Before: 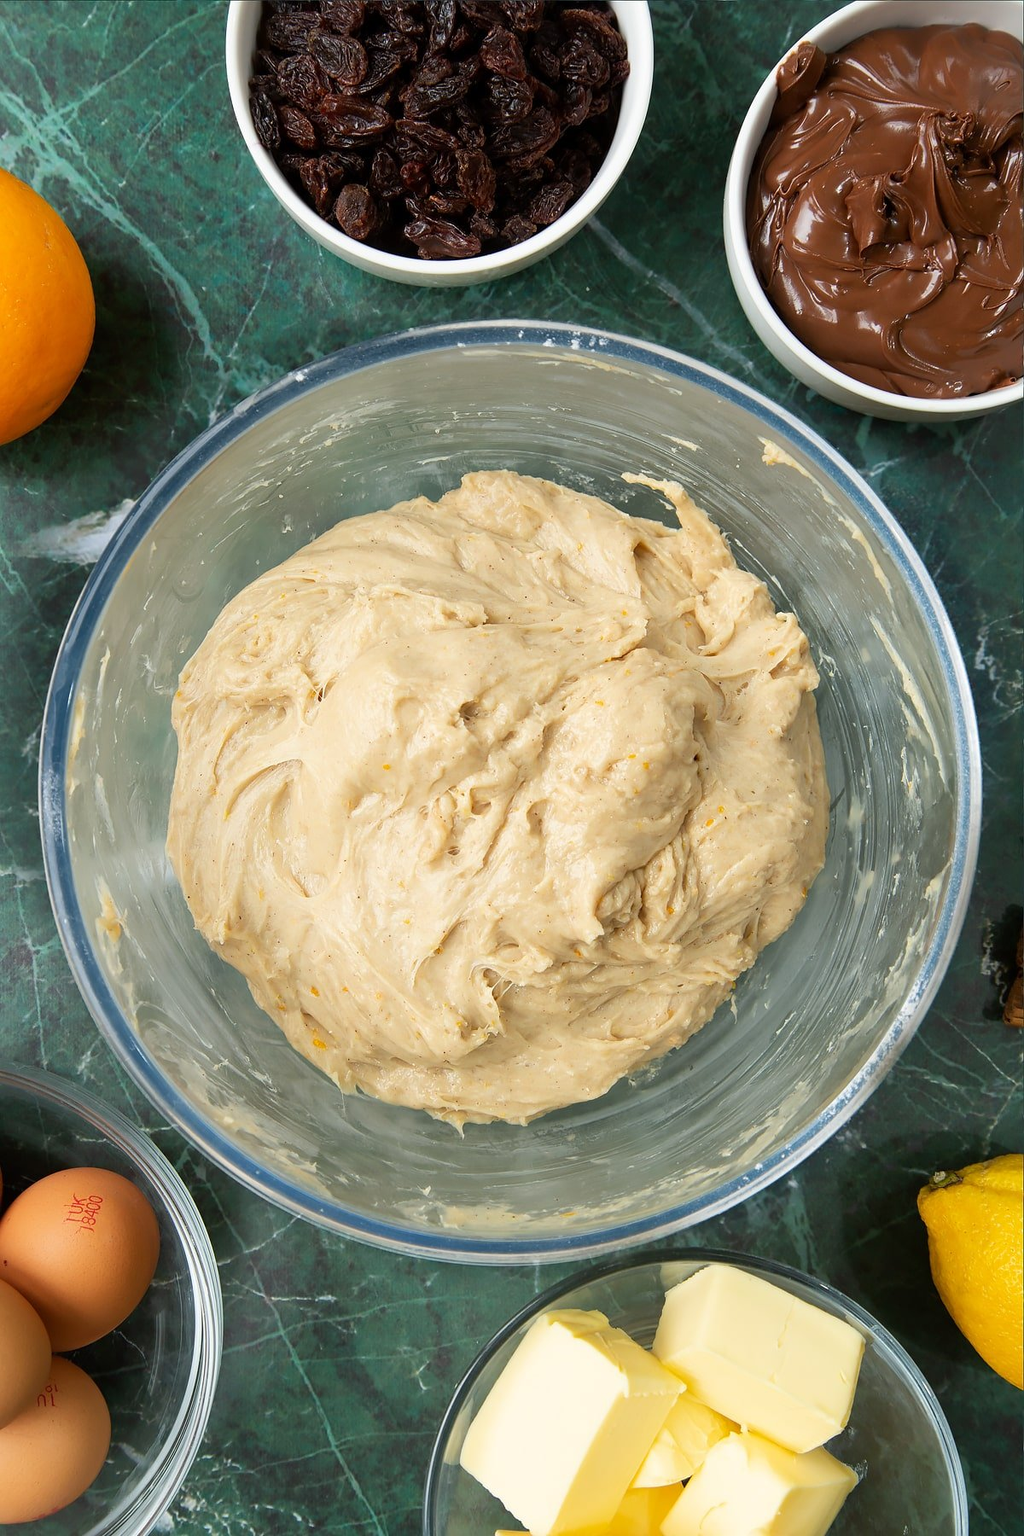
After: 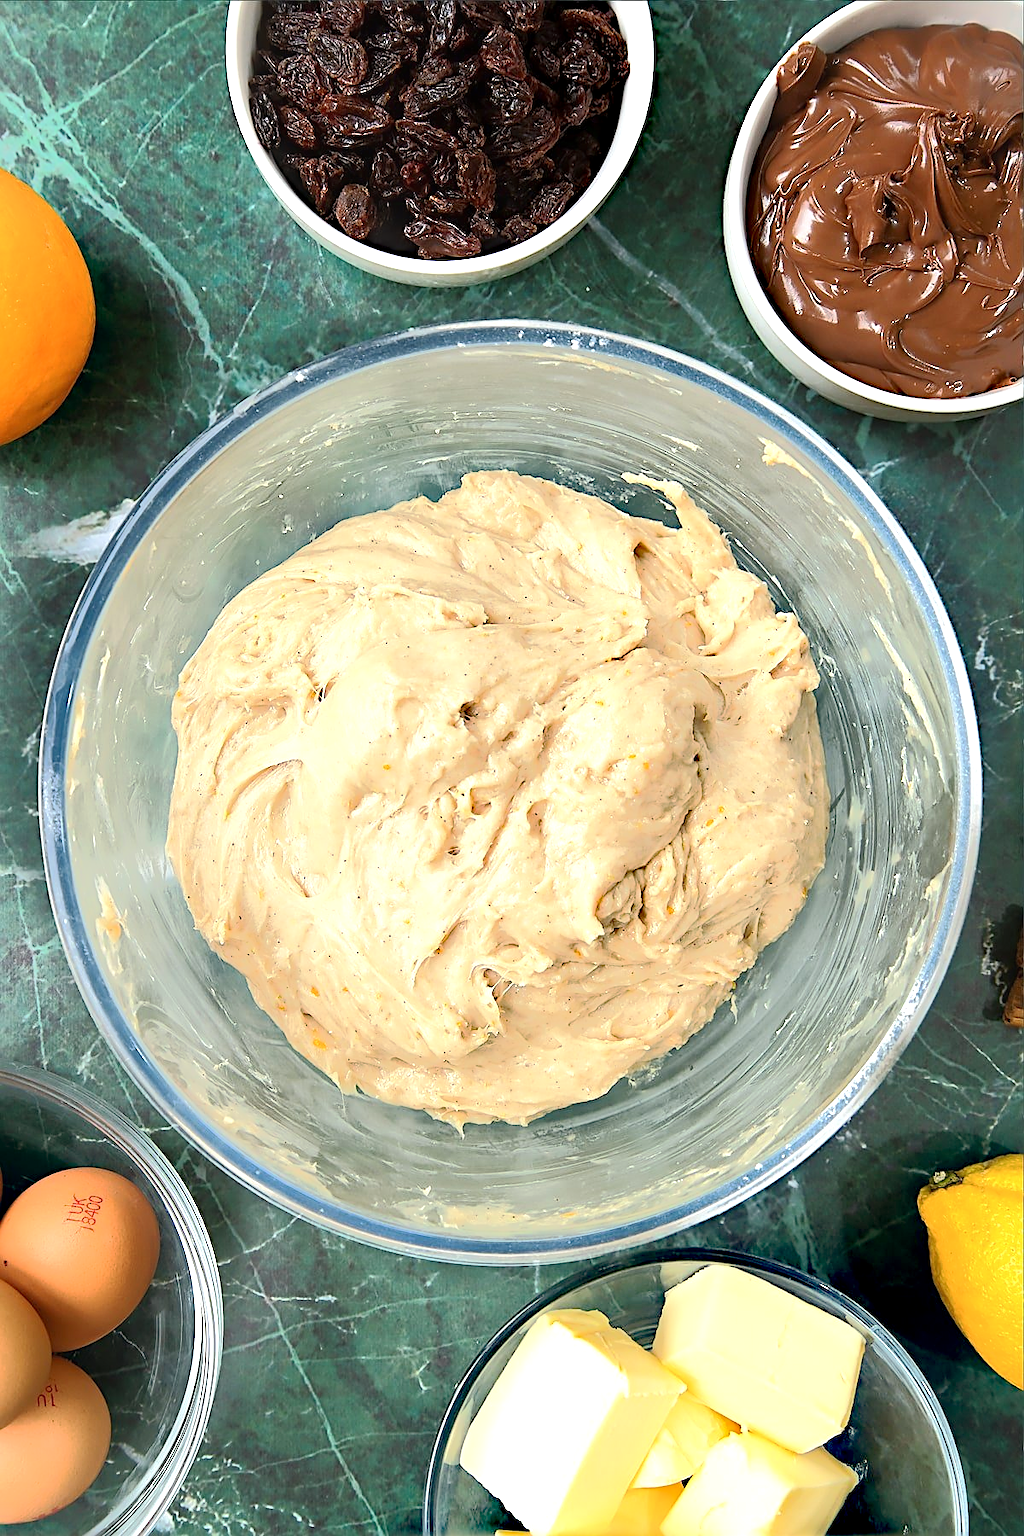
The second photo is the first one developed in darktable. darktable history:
tone equalizer: -8 EV -1.97 EV, -7 EV -2 EV, -6 EV -1.97 EV, -5 EV -2 EV, -4 EV -1.99 EV, -3 EV -1.98 EV, -2 EV -1.98 EV, -1 EV -1.61 EV, +0 EV -2 EV, edges refinement/feathering 500, mask exposure compensation -1.57 EV, preserve details no
sharpen: on, module defaults
exposure: exposure 1.989 EV, compensate highlight preservation false
base curve: curves: ch0 [(0, 0) (0.235, 0.266) (0.503, 0.496) (0.786, 0.72) (1, 1)], fusion 1, preserve colors none
